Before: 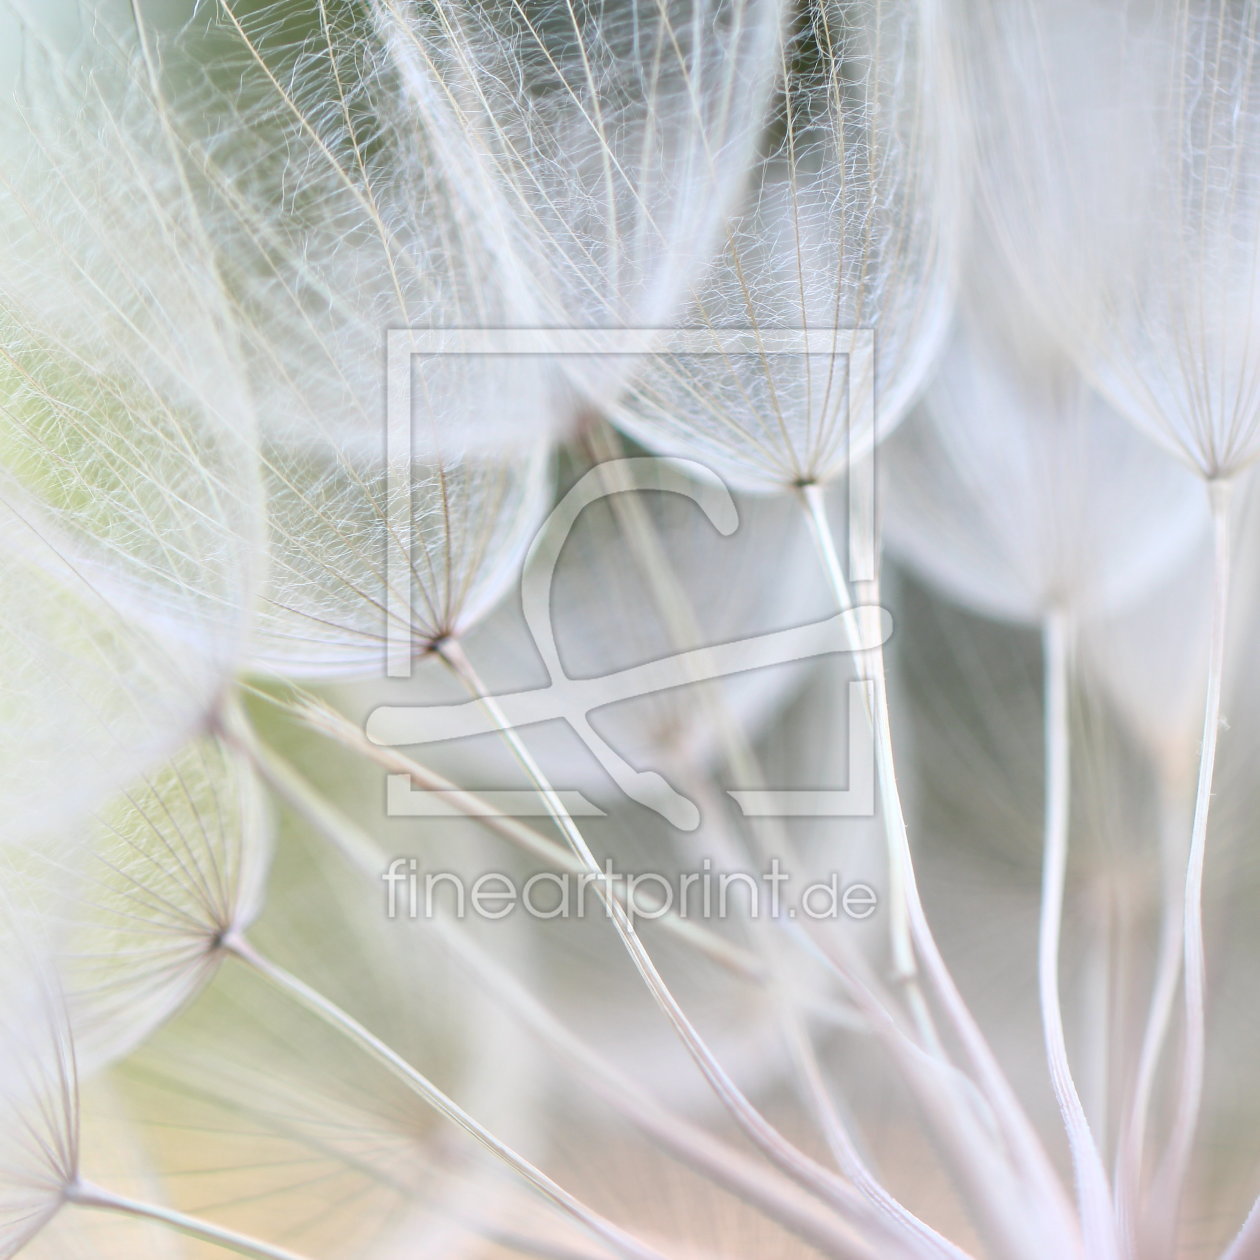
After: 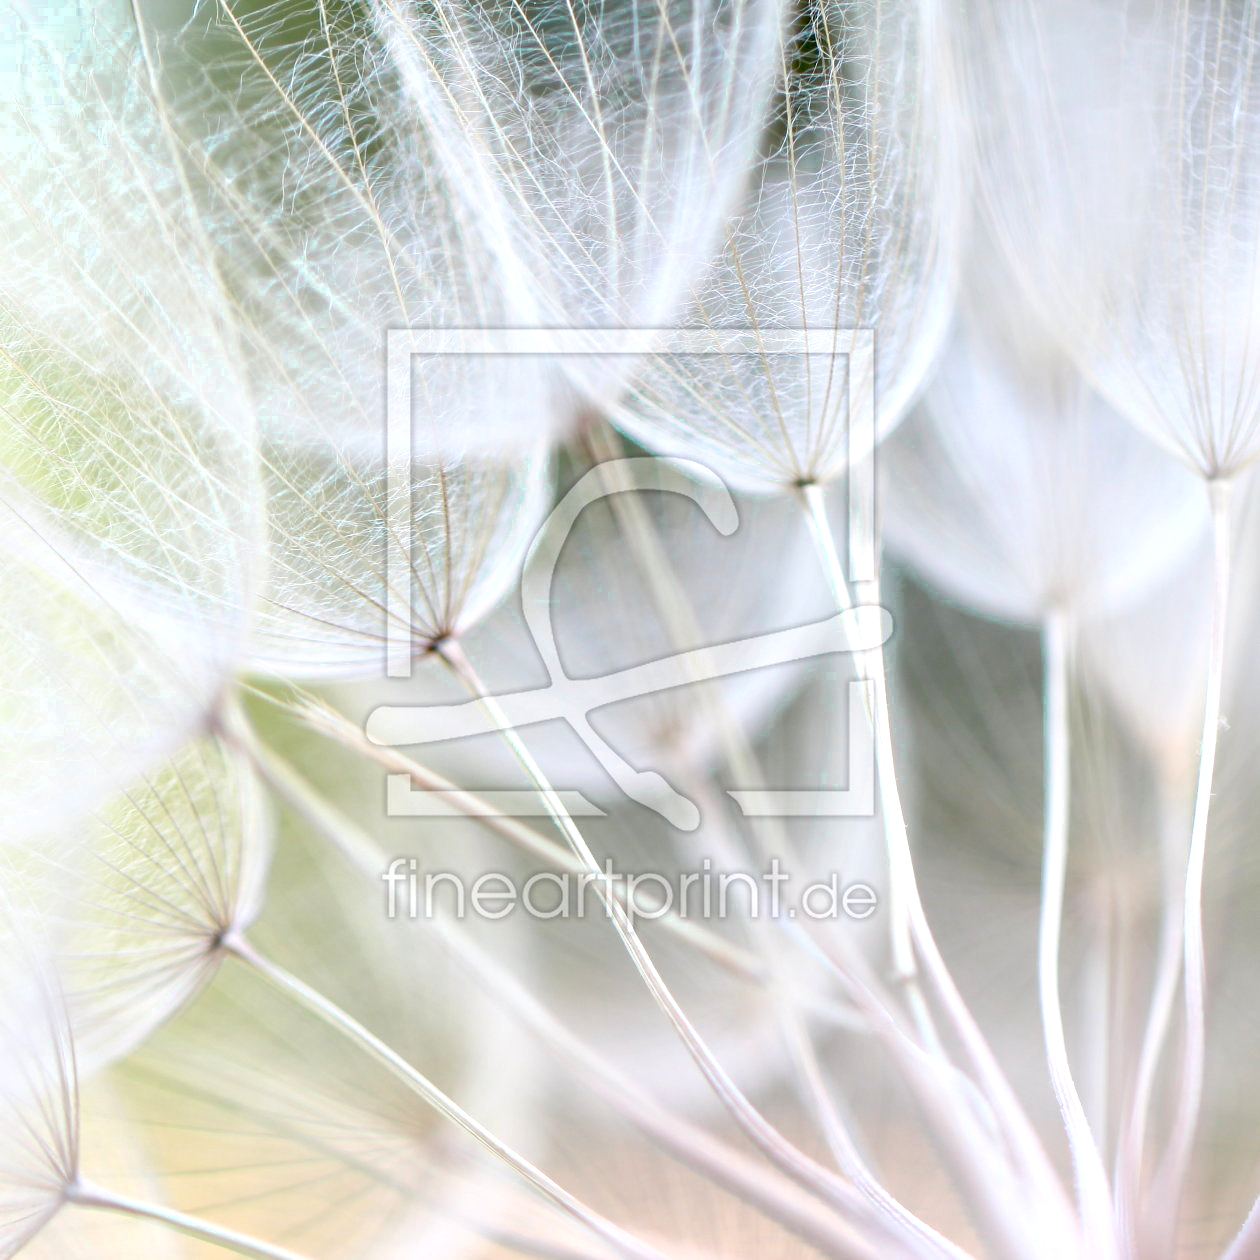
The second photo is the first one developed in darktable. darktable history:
exposure: black level correction 0.03, exposure 0.306 EV, compensate highlight preservation false
color zones: curves: ch0 [(0.25, 0.5) (0.423, 0.5) (0.443, 0.5) (0.521, 0.756) (0.568, 0.5) (0.576, 0.5) (0.75, 0.5)]; ch1 [(0.25, 0.5) (0.423, 0.5) (0.443, 0.5) (0.539, 0.873) (0.624, 0.565) (0.631, 0.5) (0.75, 0.5)]
